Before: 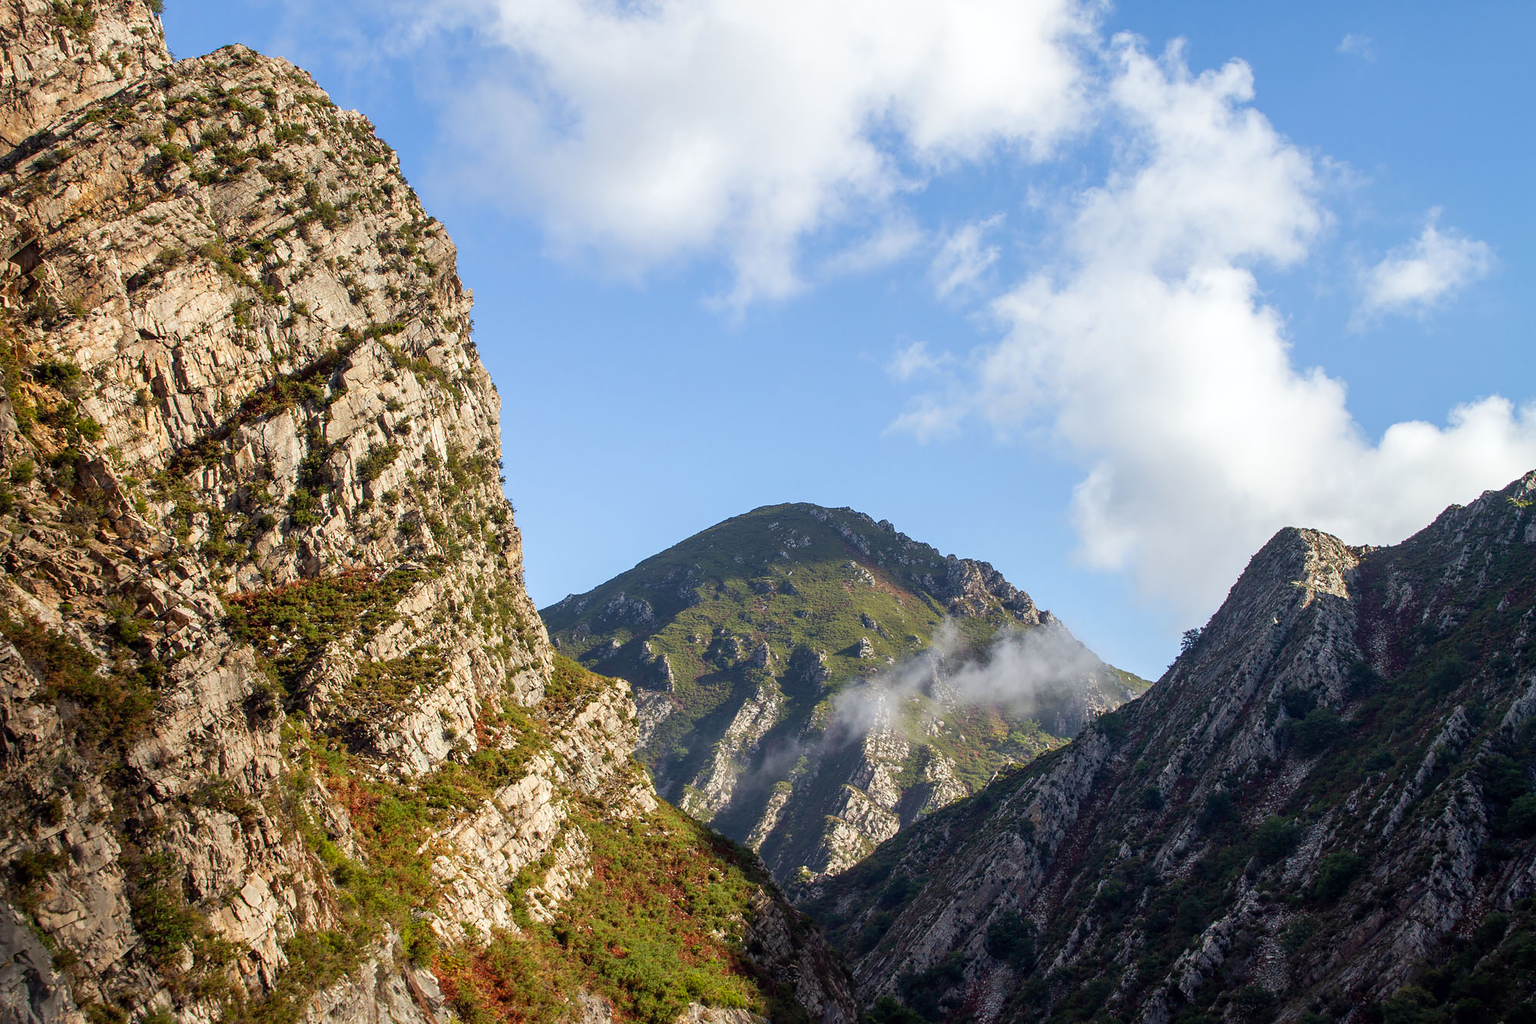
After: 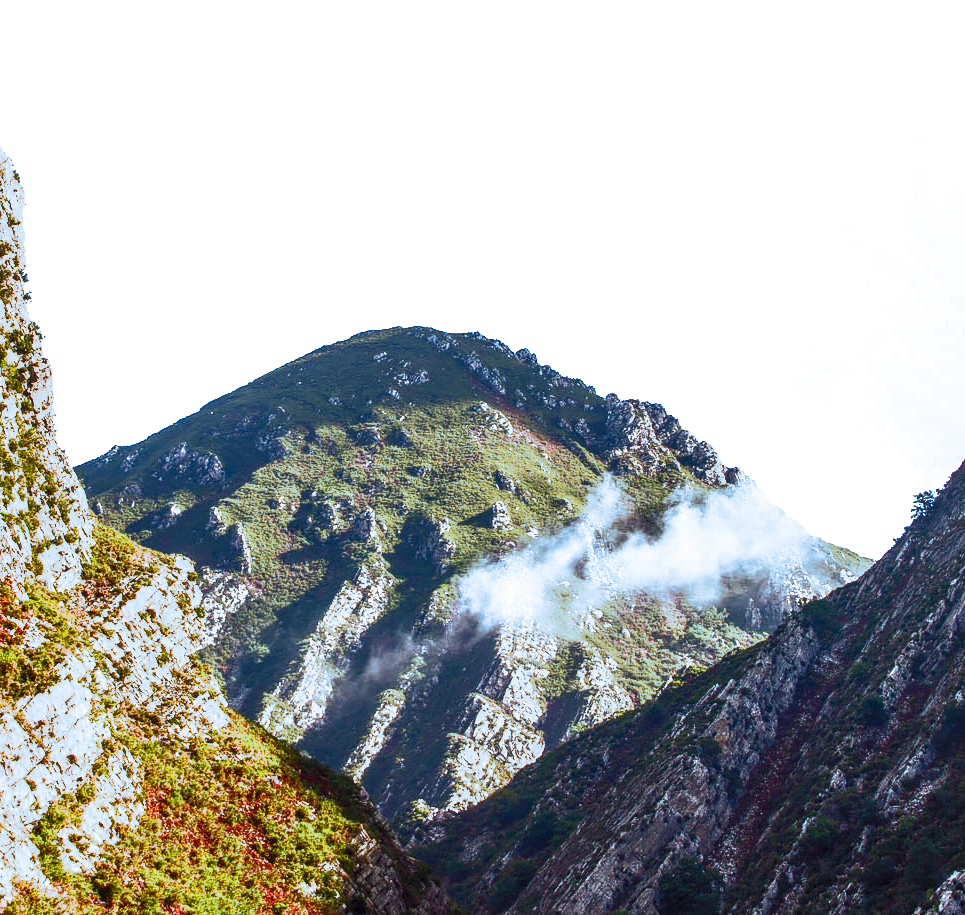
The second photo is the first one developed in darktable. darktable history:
crop: left 31.379%, top 24.658%, right 20.326%, bottom 6.628%
local contrast: on, module defaults
split-toning: shadows › hue 351.18°, shadows › saturation 0.86, highlights › hue 218.82°, highlights › saturation 0.73, balance -19.167
contrast brightness saturation: contrast 0.83, brightness 0.59, saturation 0.59
shadows and highlights: shadows 29.61, highlights -30.47, low approximation 0.01, soften with gaussian
tone equalizer: on, module defaults
